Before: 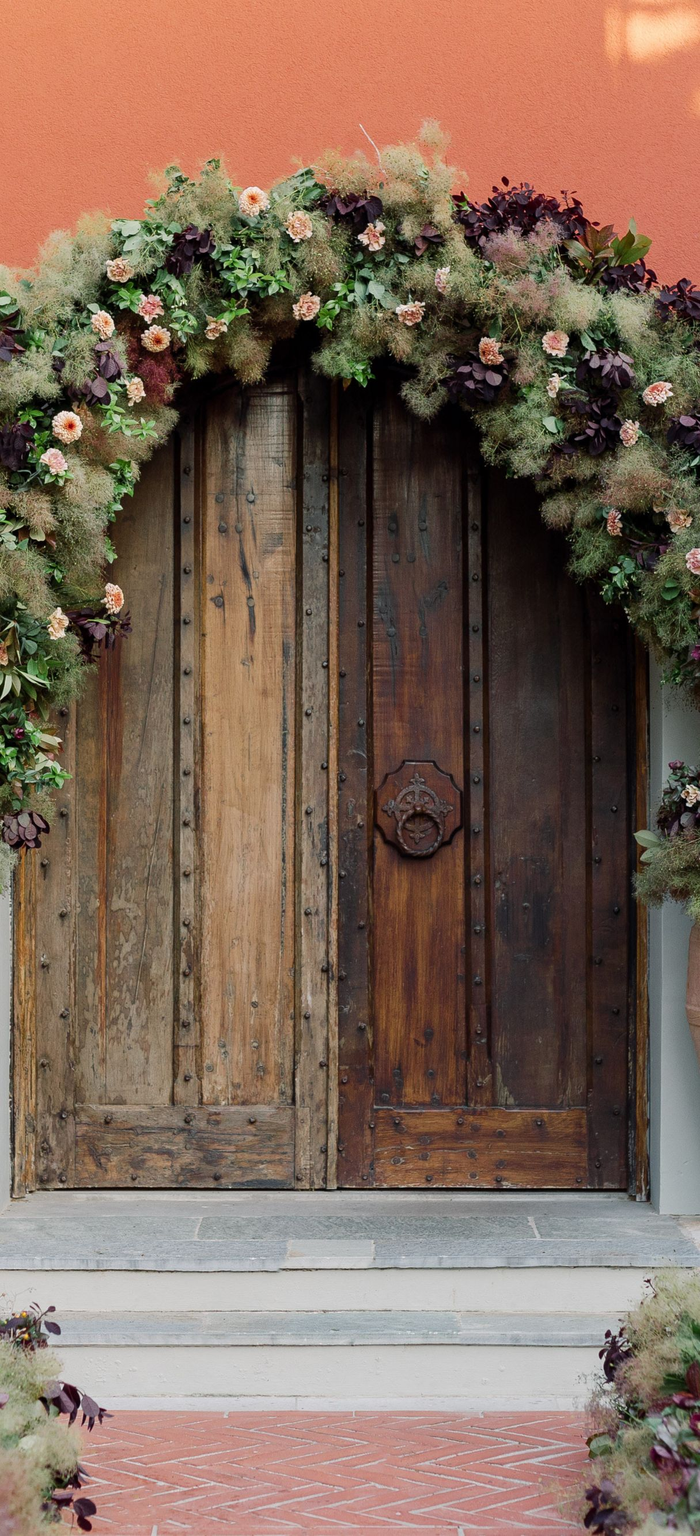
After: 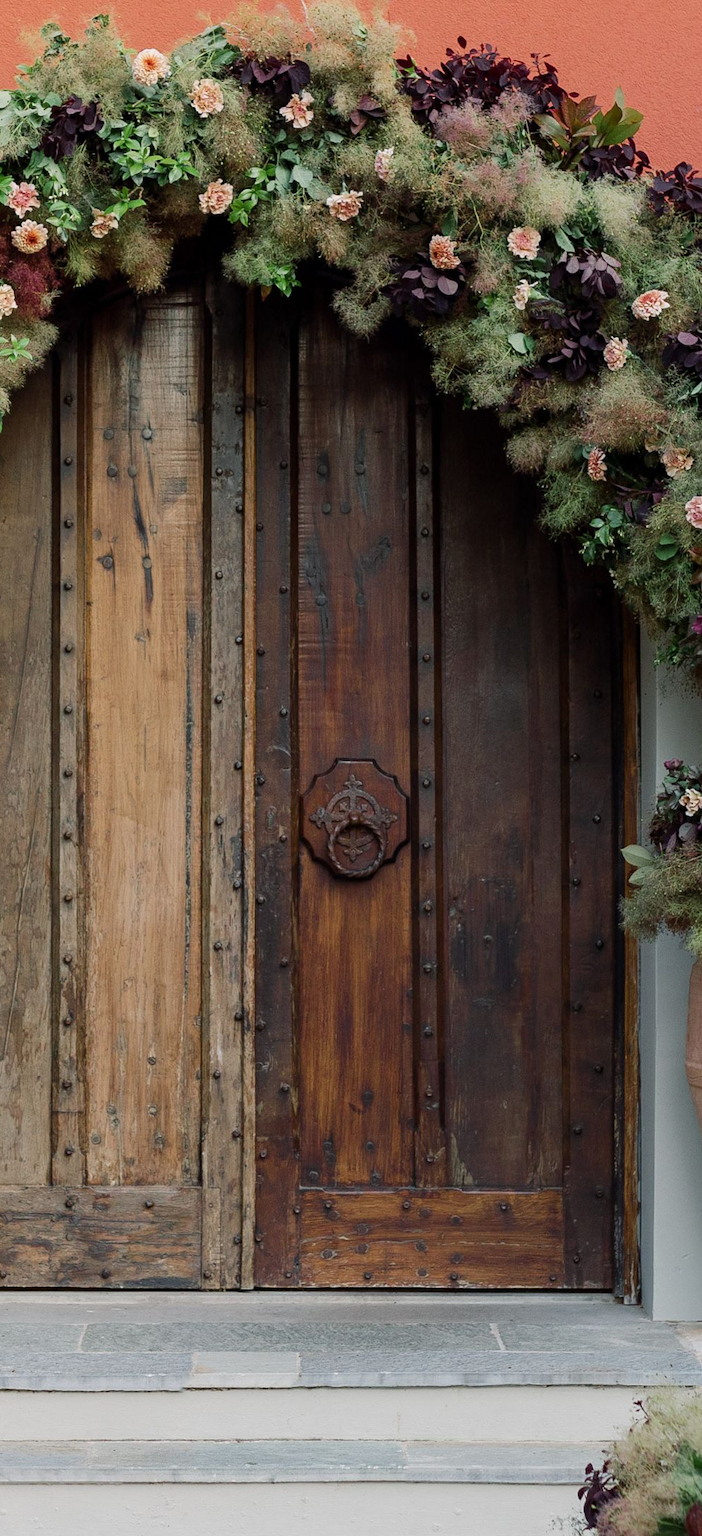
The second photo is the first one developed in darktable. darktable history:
crop: left 18.867%, top 9.616%, right 0%, bottom 9.557%
